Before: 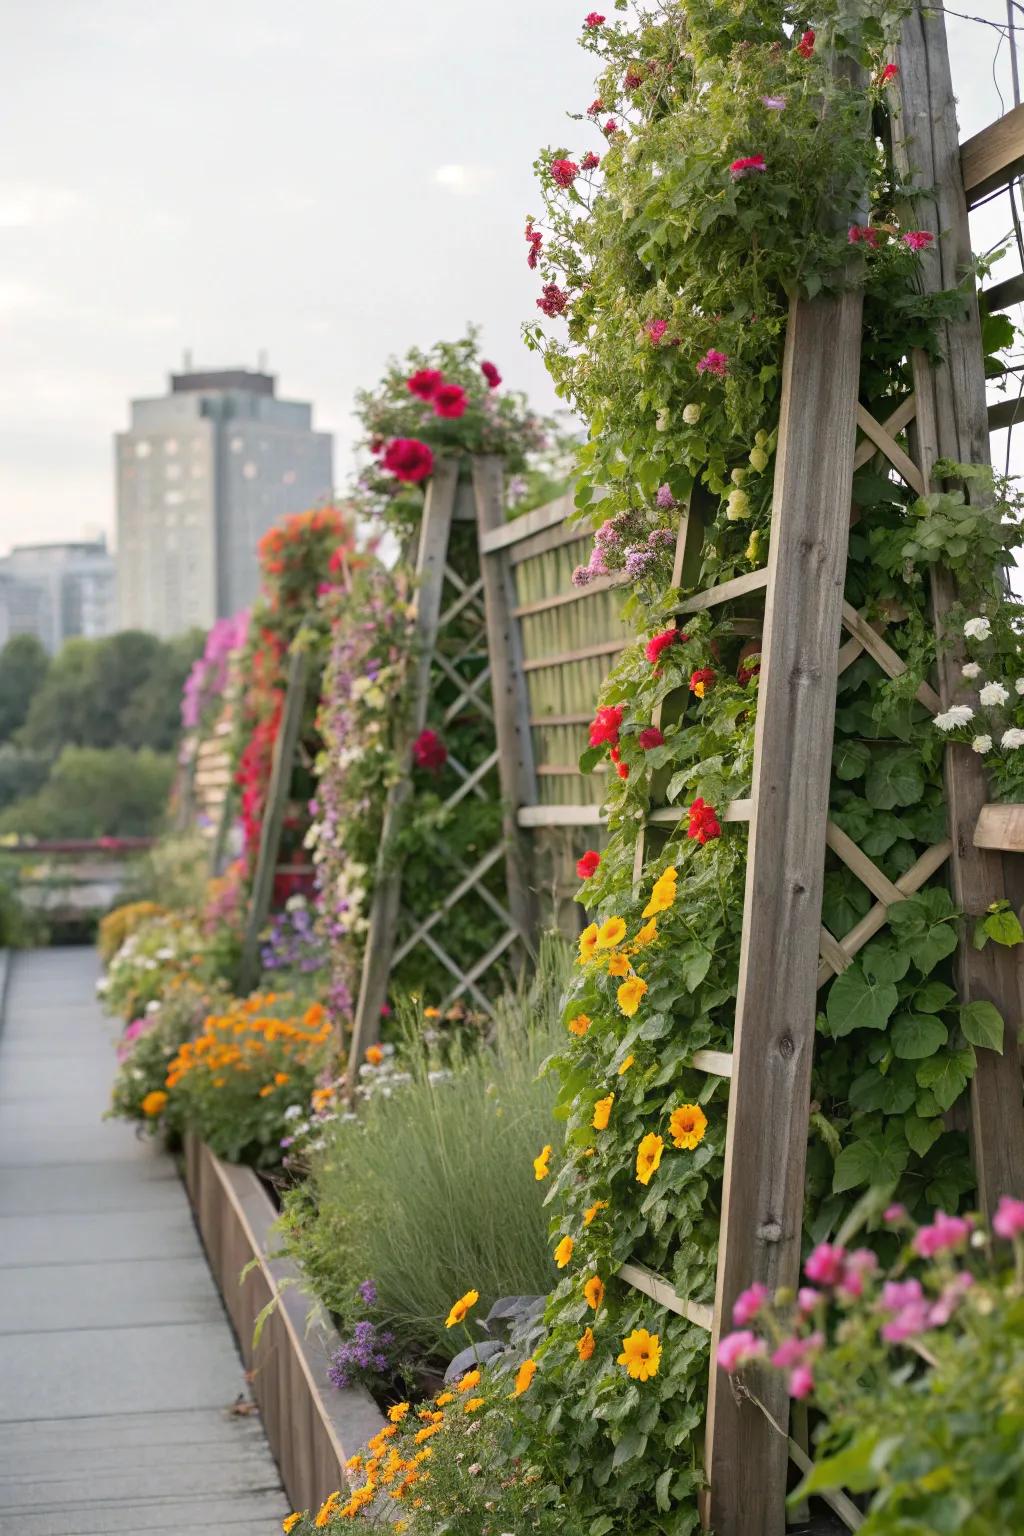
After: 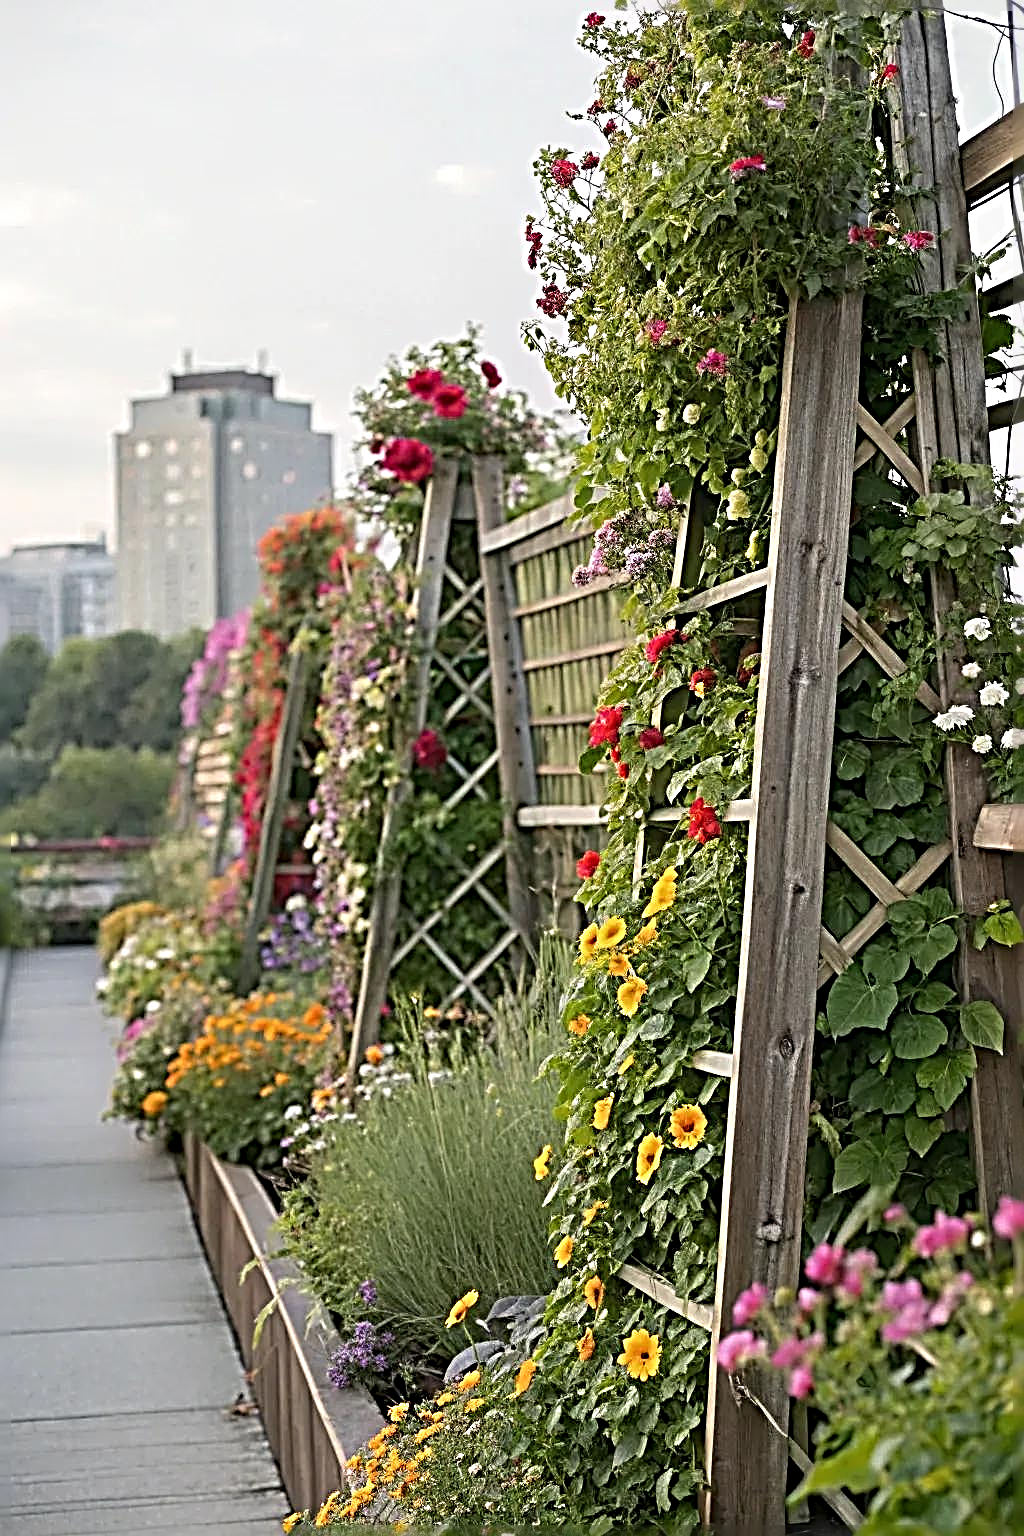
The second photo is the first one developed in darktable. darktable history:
sharpen: radius 4.031, amount 1.995
